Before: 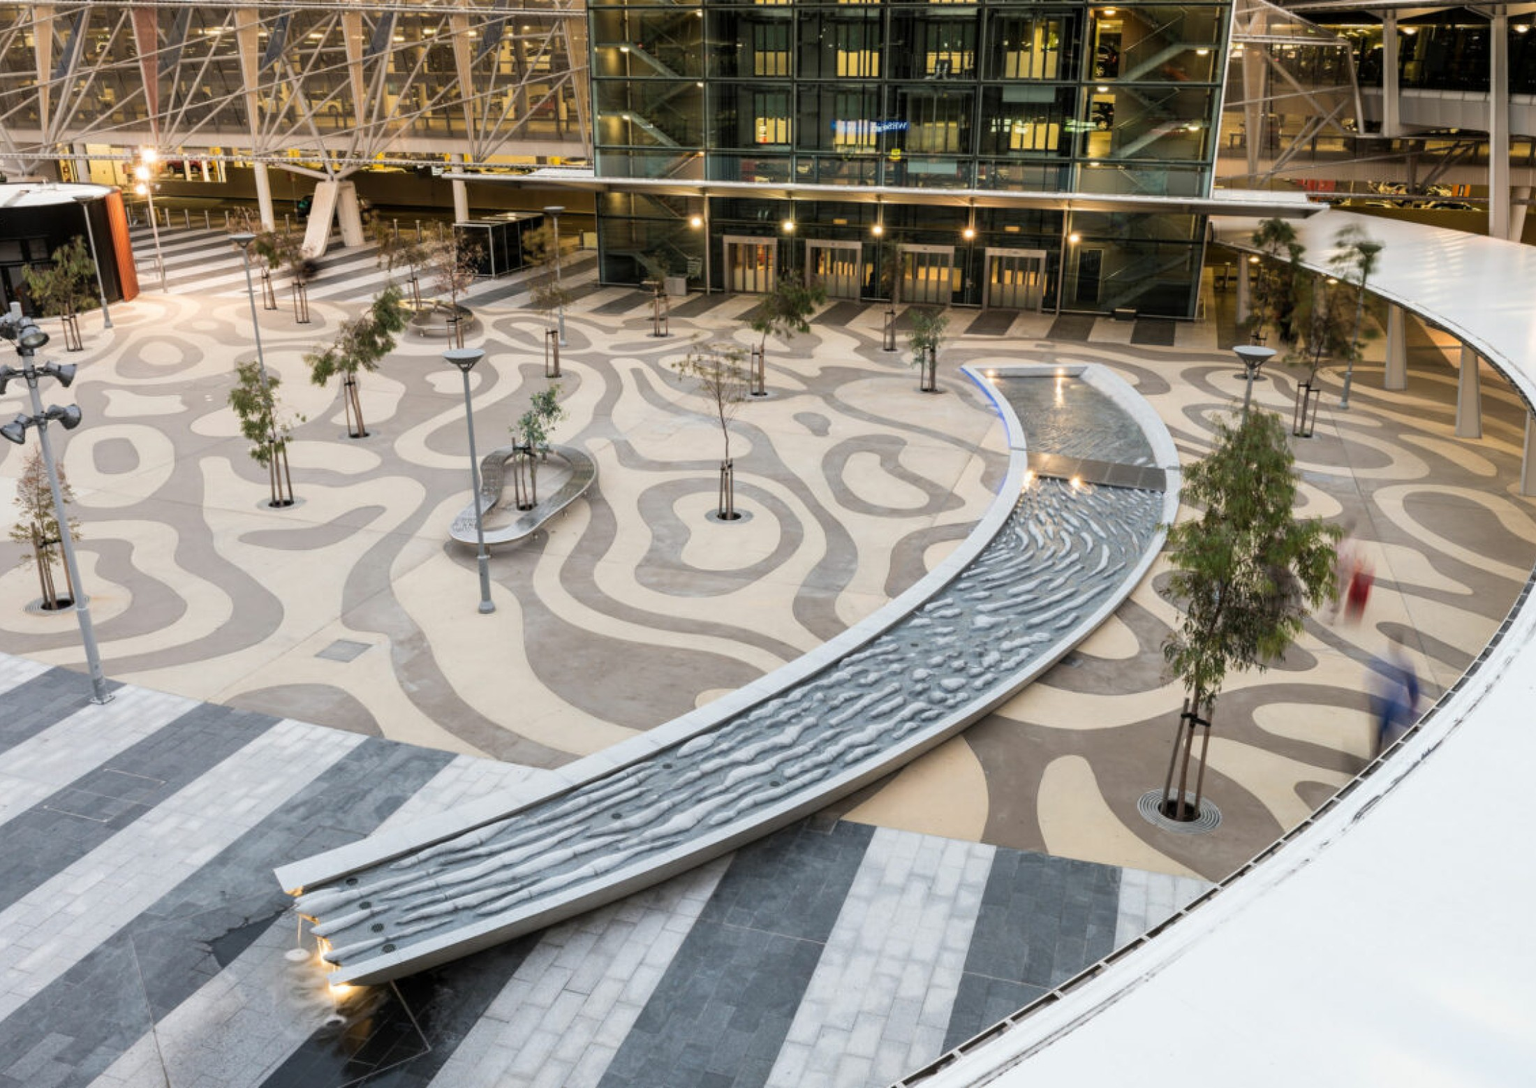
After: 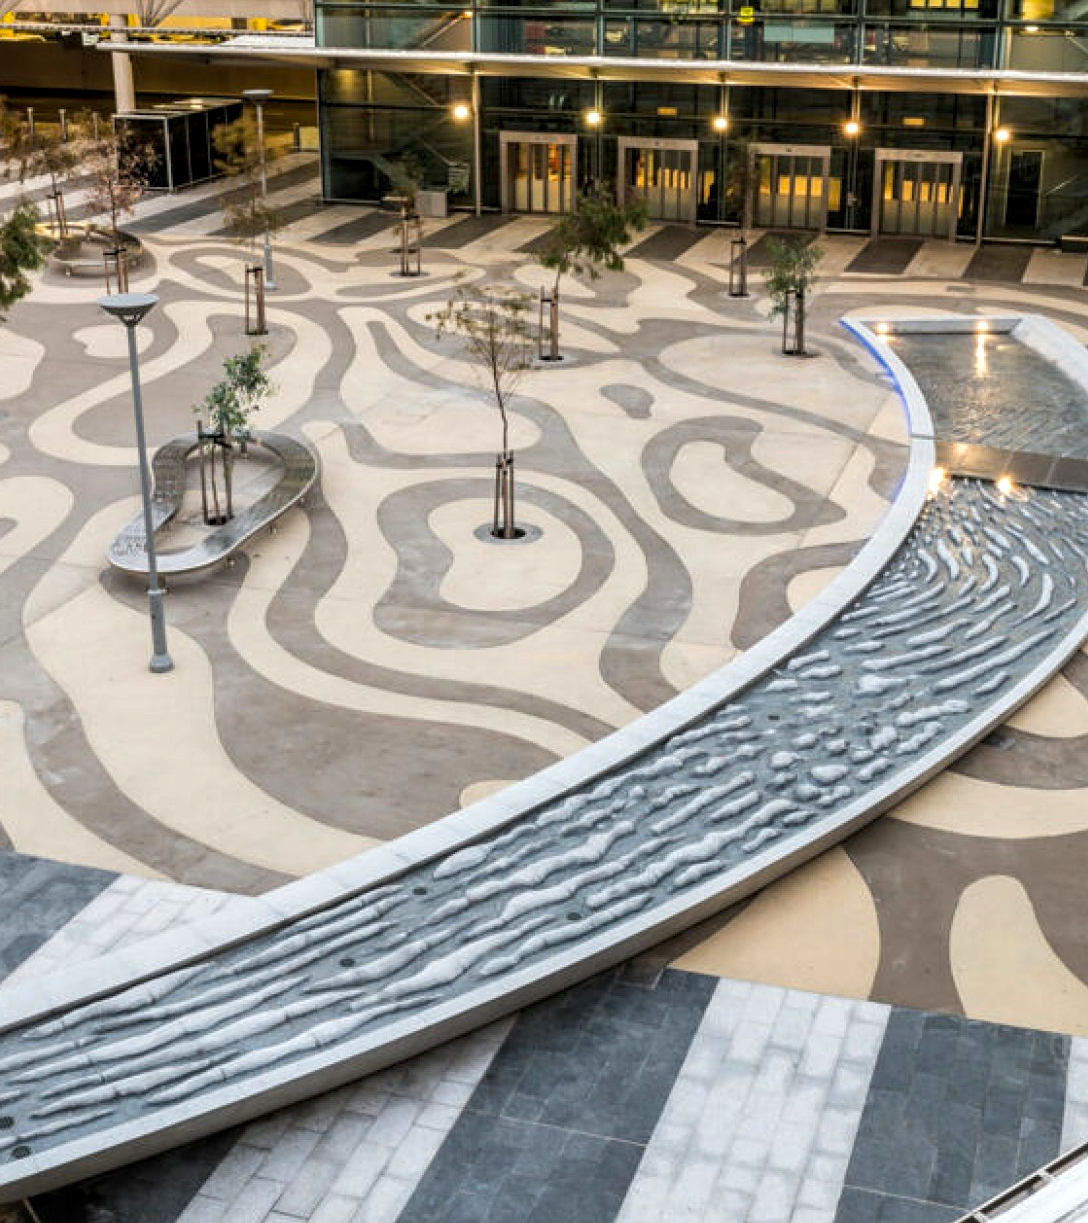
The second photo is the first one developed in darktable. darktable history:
crop and rotate: angle 0.02°, left 24.353%, top 13.219%, right 26.156%, bottom 8.224%
sharpen: amount 0.2
local contrast: on, module defaults
contrast brightness saturation: saturation -0.05
color balance: contrast 6.48%, output saturation 113.3%
